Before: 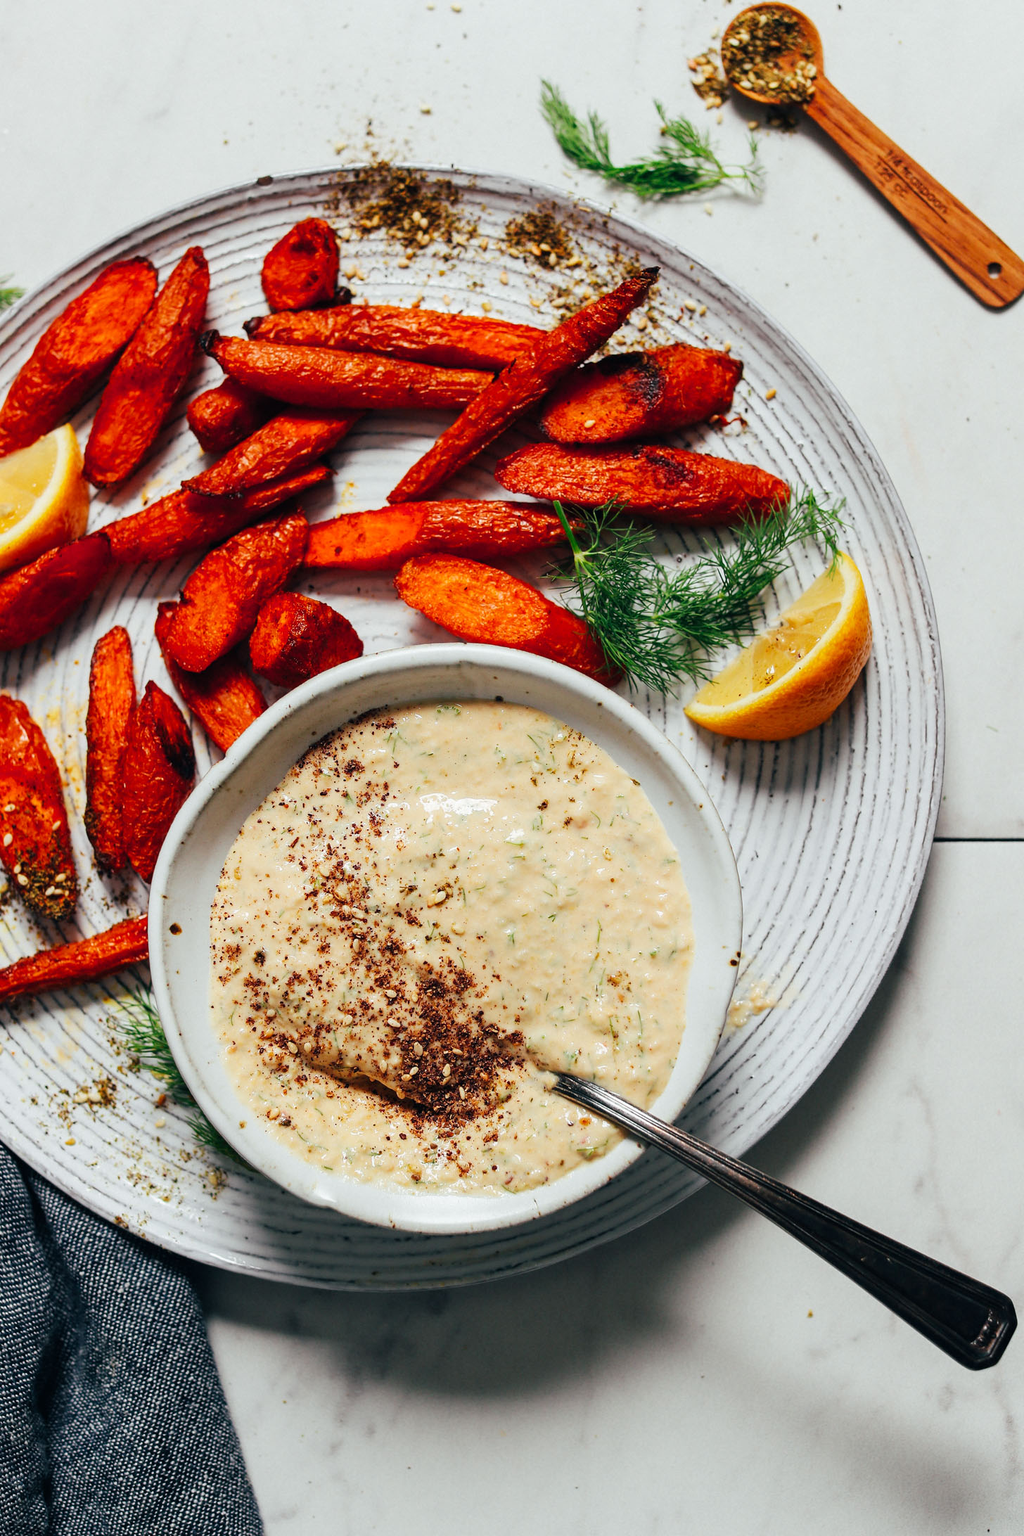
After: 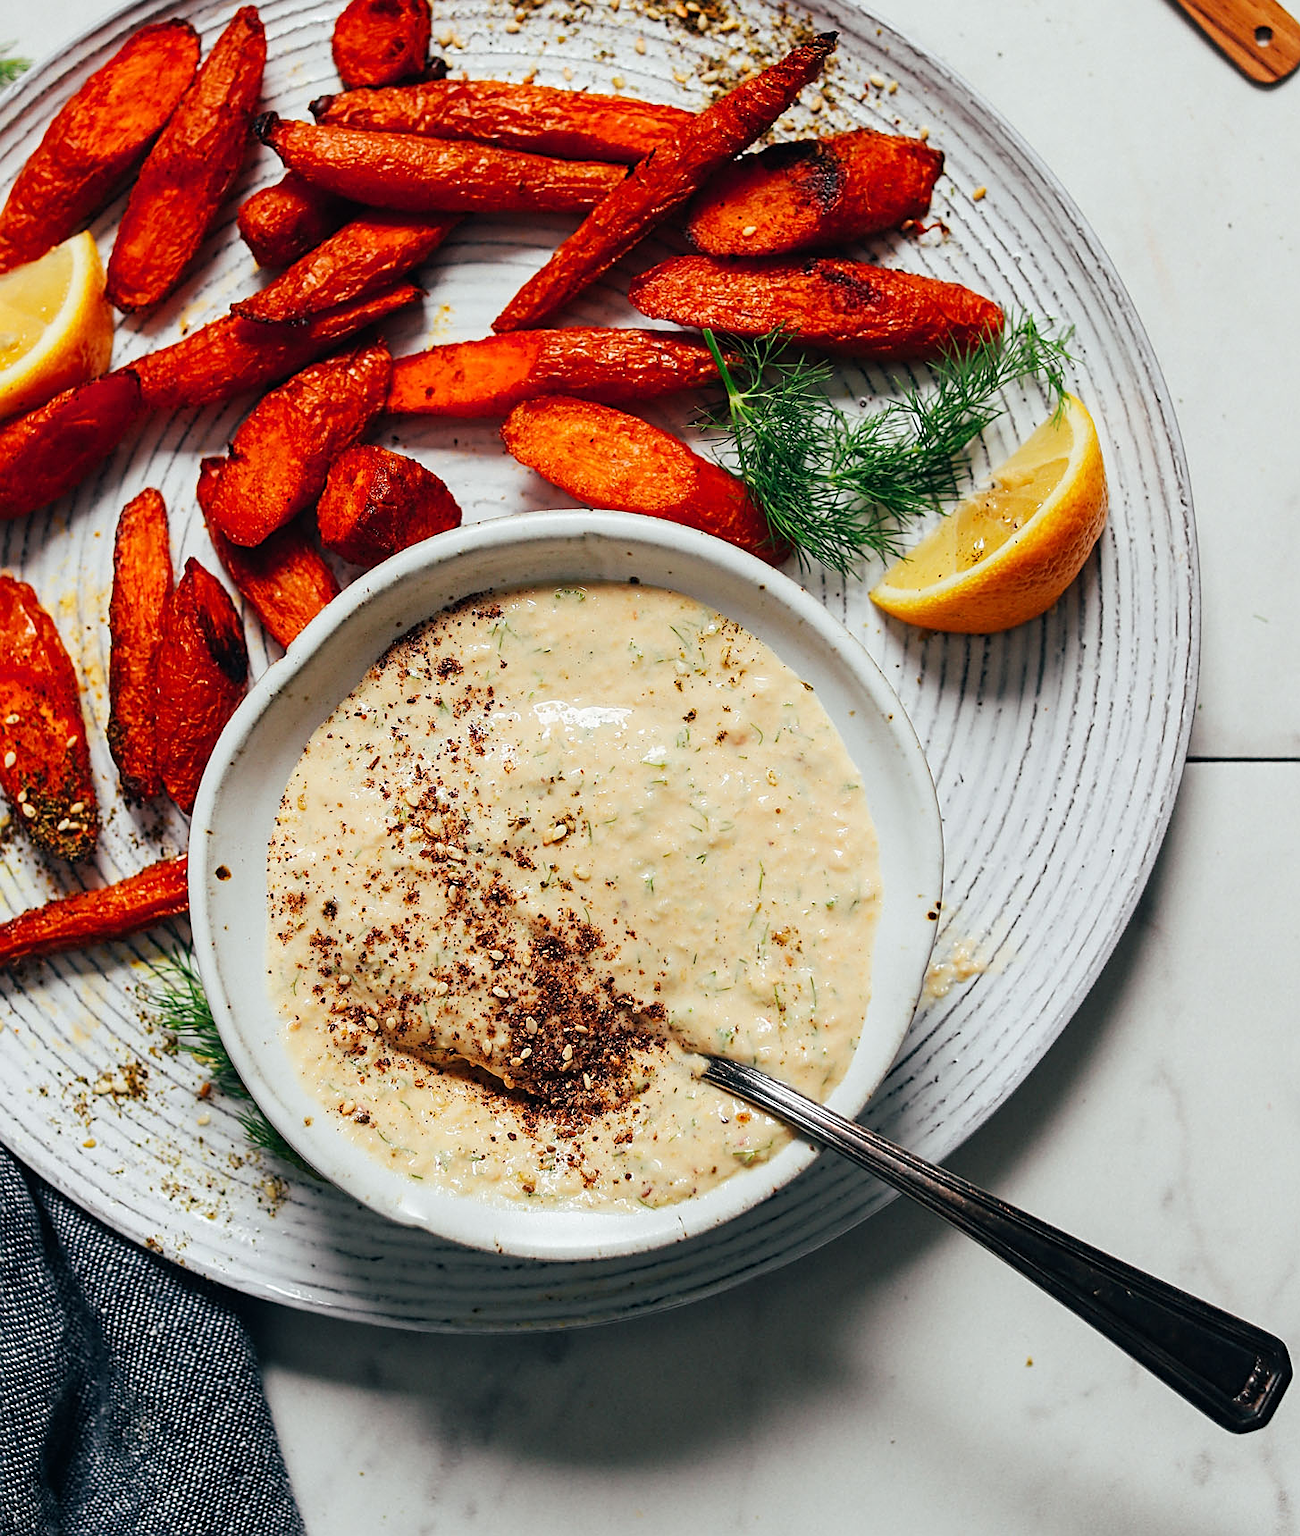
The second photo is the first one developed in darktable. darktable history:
sharpen: on, module defaults
crop and rotate: top 15.774%, bottom 5.506%
